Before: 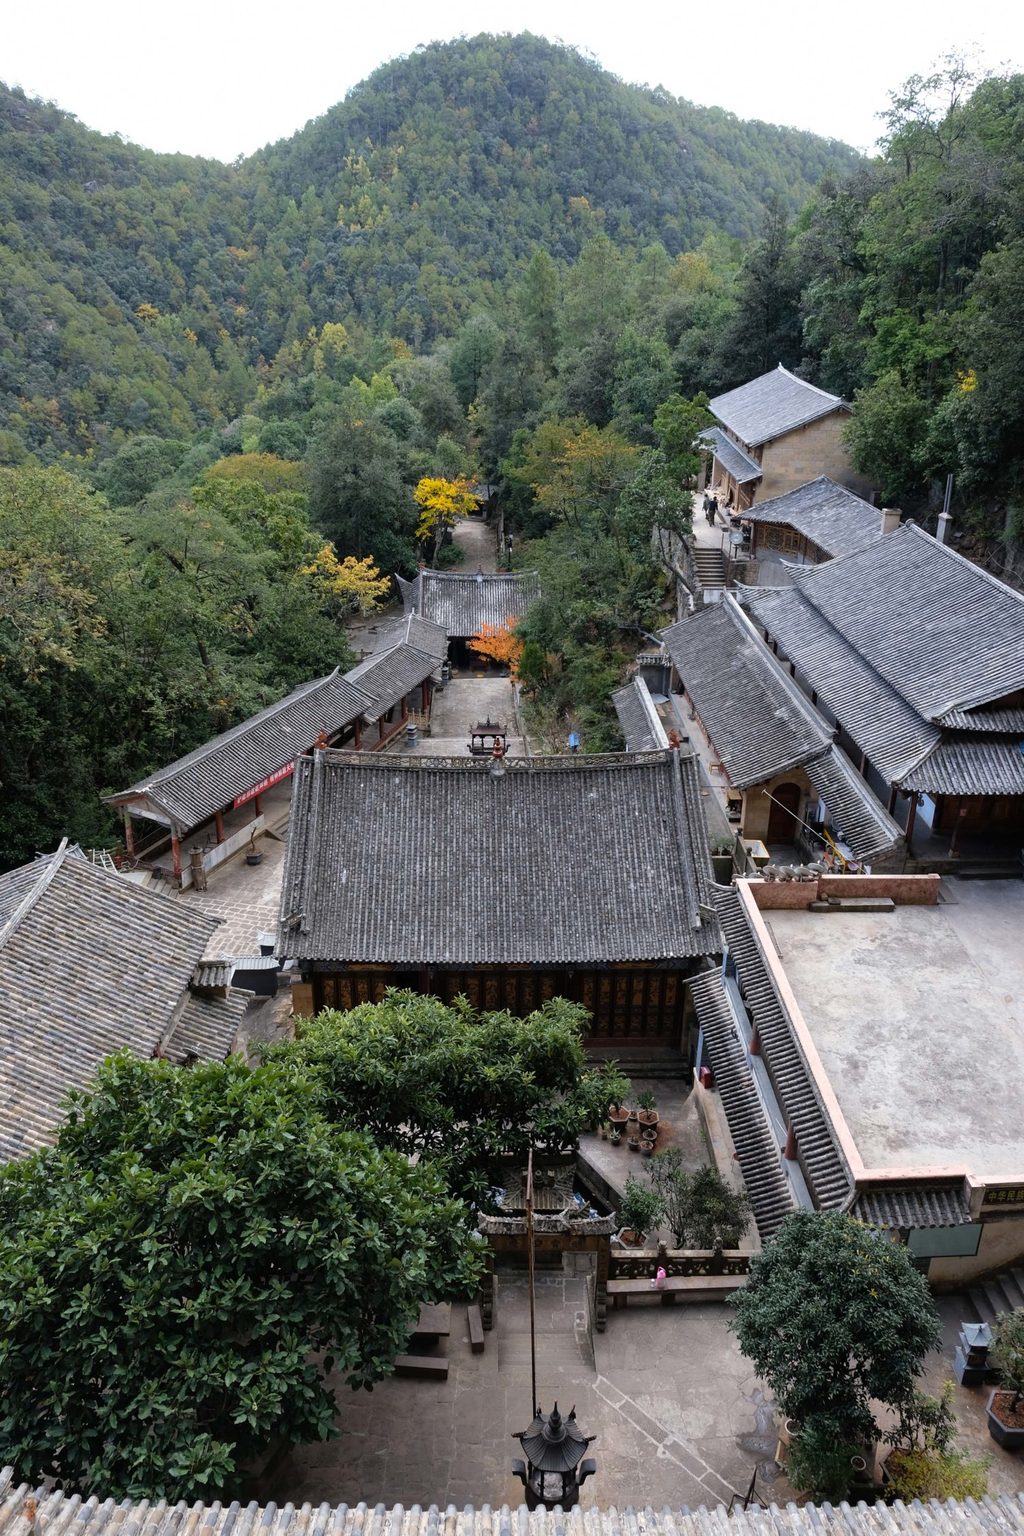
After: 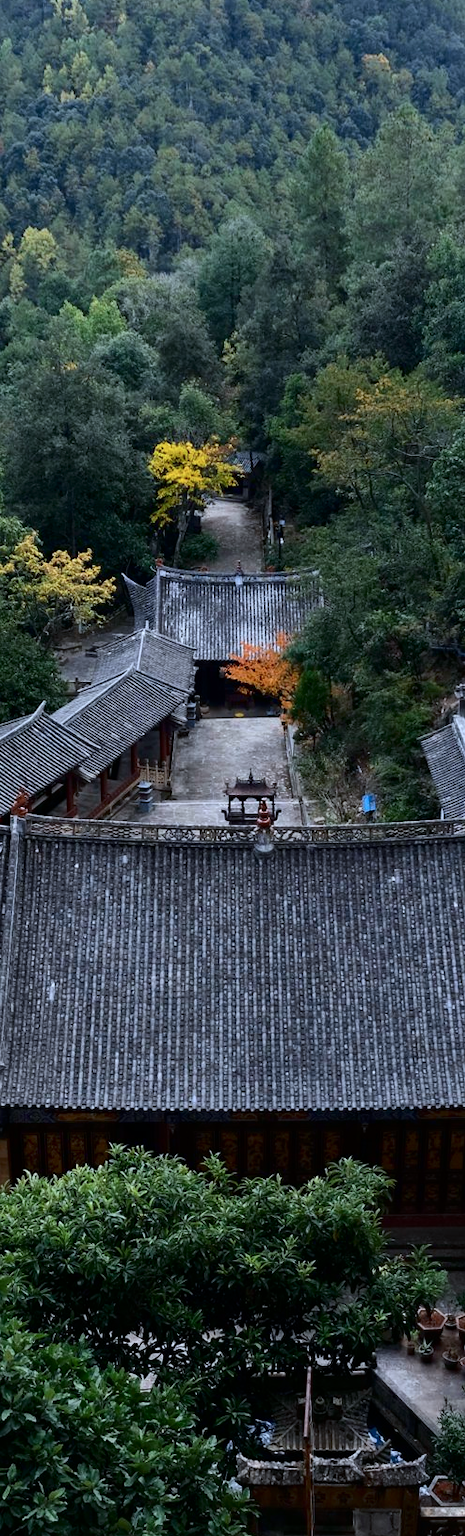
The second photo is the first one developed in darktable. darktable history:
contrast brightness saturation: contrast 0.202, brightness -0.102, saturation 0.103
color calibration: gray › normalize channels true, x 0.37, y 0.382, temperature 4308.17 K, gamut compression 0.002
color zones: curves: ch0 [(0, 0.5) (0.125, 0.4) (0.25, 0.5) (0.375, 0.4) (0.5, 0.4) (0.625, 0.35) (0.75, 0.35) (0.875, 0.5)]; ch1 [(0, 0.35) (0.125, 0.45) (0.25, 0.35) (0.375, 0.35) (0.5, 0.35) (0.625, 0.35) (0.75, 0.45) (0.875, 0.35)]; ch2 [(0, 0.6) (0.125, 0.5) (0.25, 0.5) (0.375, 0.6) (0.5, 0.6) (0.625, 0.5) (0.75, 0.5) (0.875, 0.5)], mix -62.15%
crop and rotate: left 29.974%, top 10.31%, right 37.073%, bottom 17.19%
